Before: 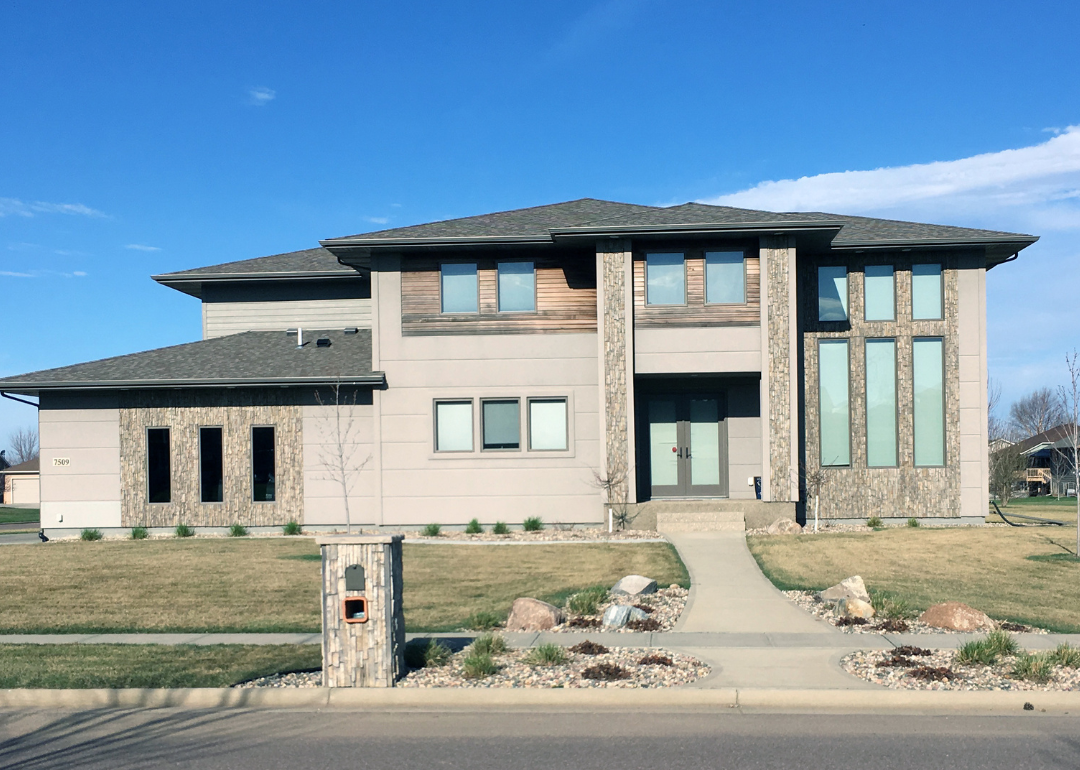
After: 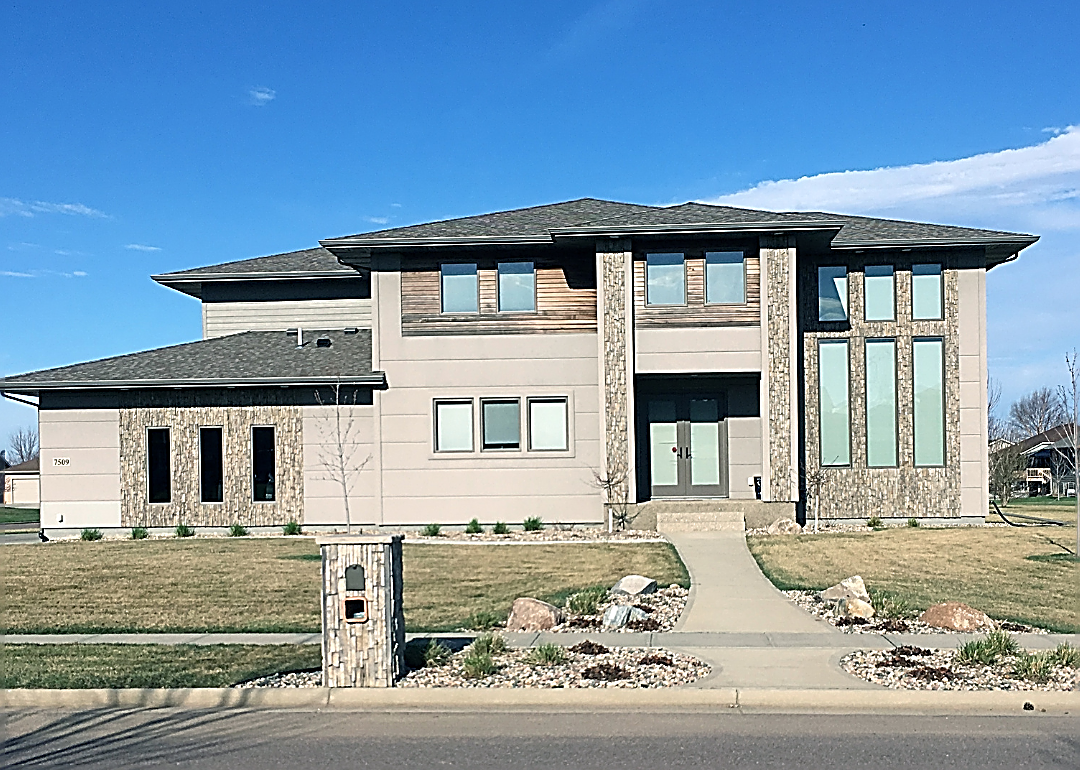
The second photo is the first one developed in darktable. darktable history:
sharpen: amount 1.99
